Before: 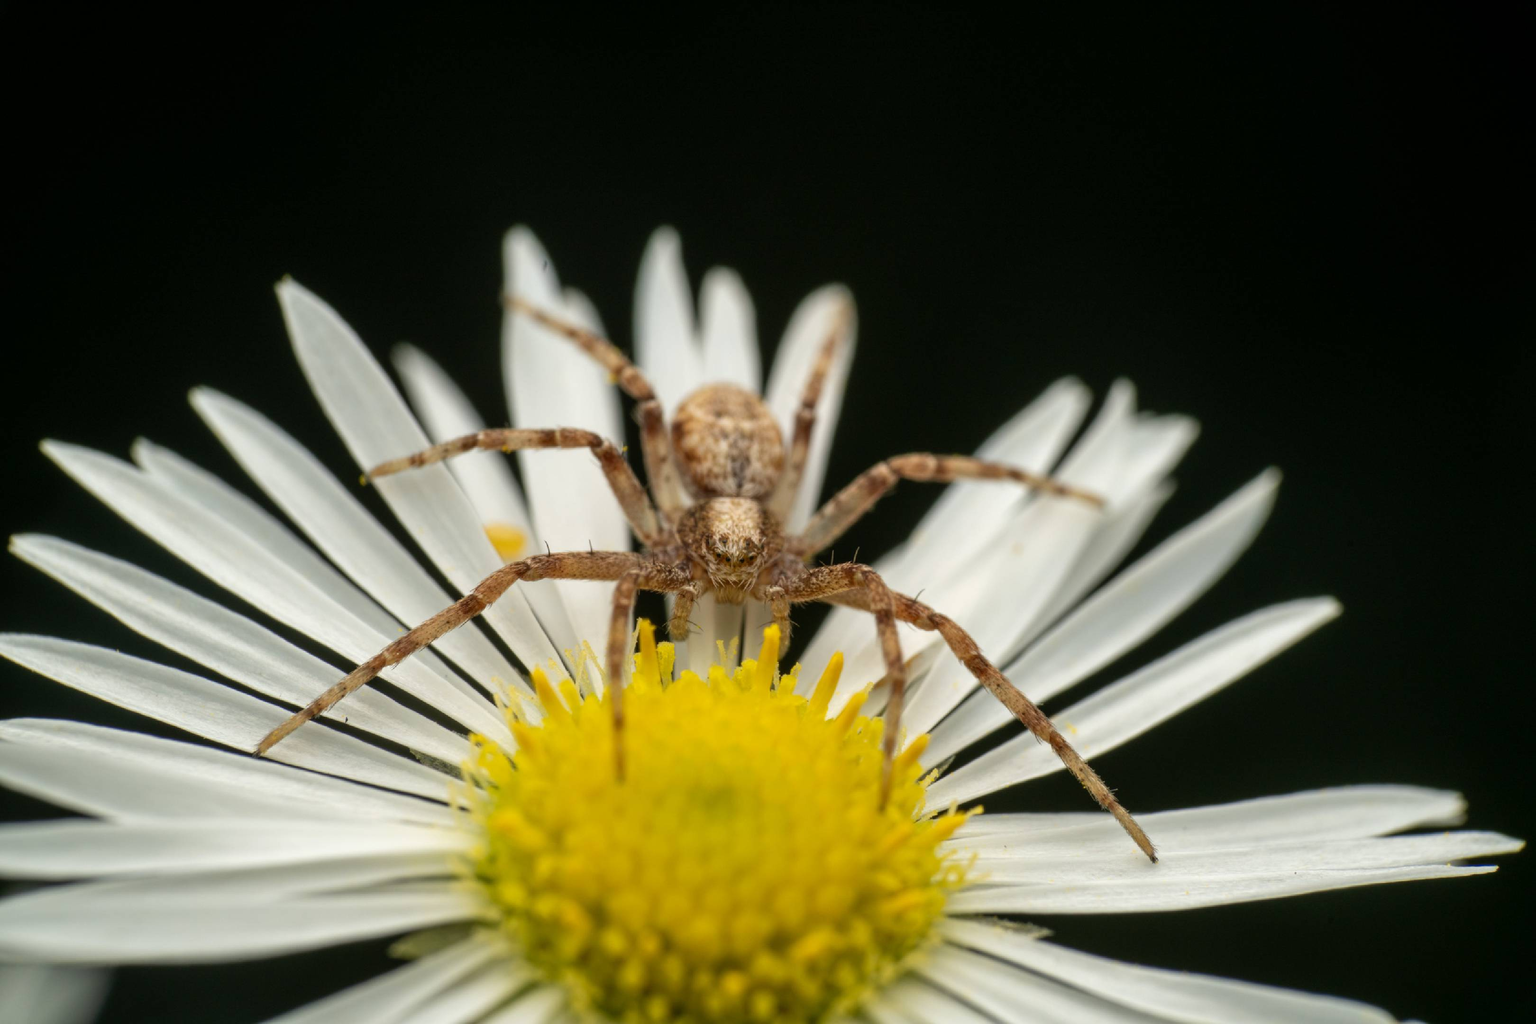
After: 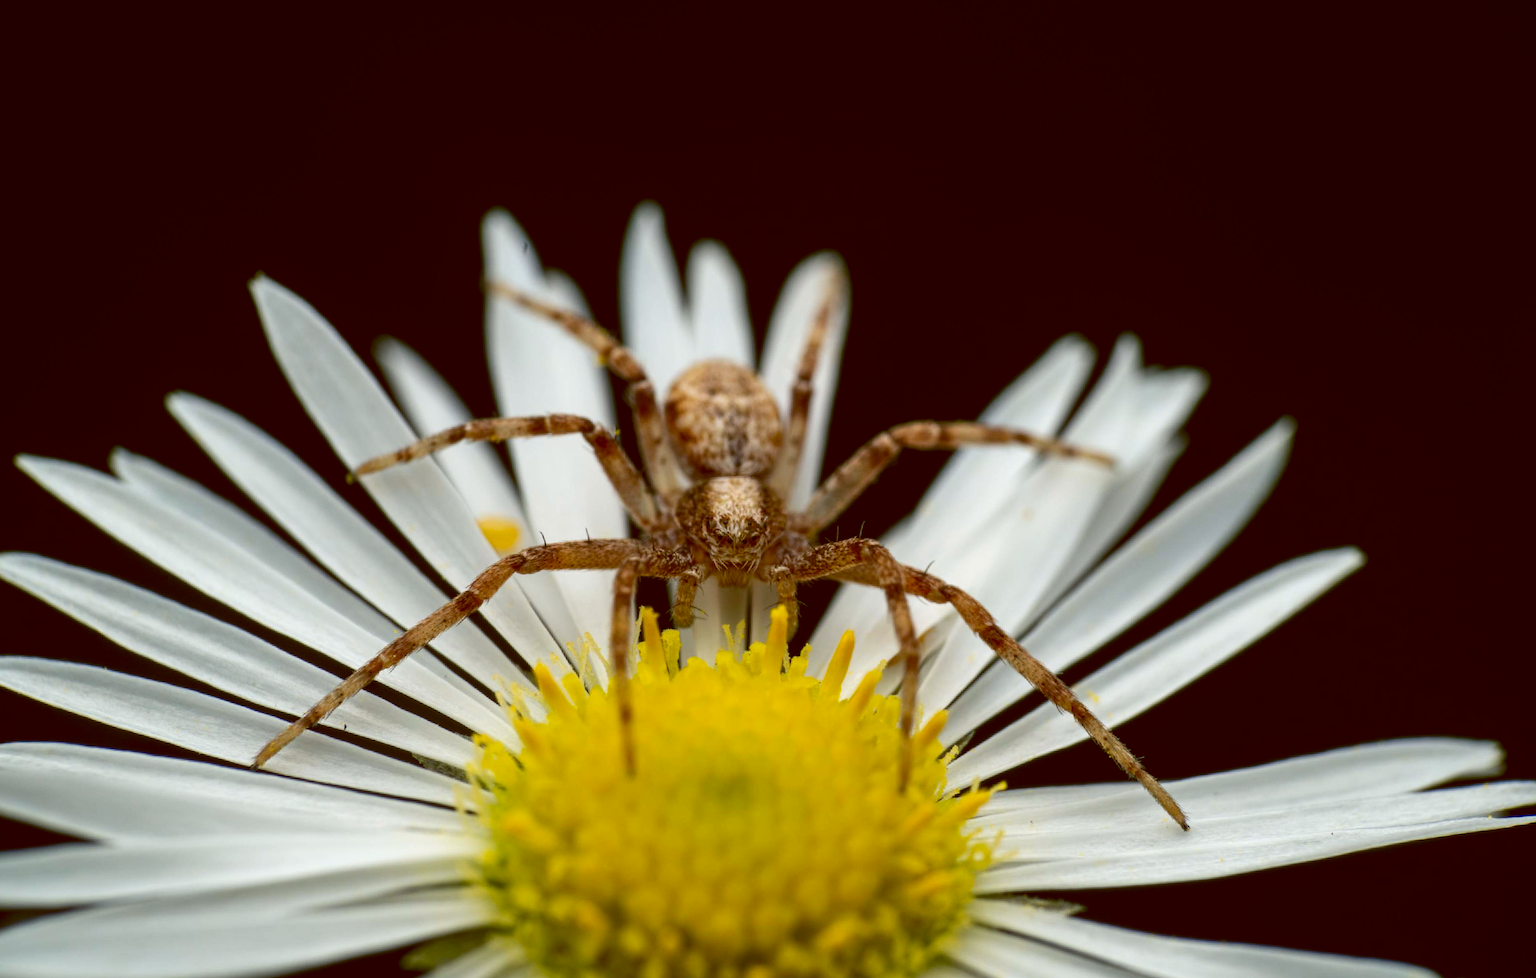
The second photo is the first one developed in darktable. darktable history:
contrast equalizer: y [[0.5, 0.5, 0.472, 0.5, 0.5, 0.5], [0.5 ×6], [0.5 ×6], [0 ×6], [0 ×6]]
contrast brightness saturation: contrast 0.12, brightness -0.12, saturation 0.2
rotate and perspective: rotation -3°, crop left 0.031, crop right 0.968, crop top 0.07, crop bottom 0.93
color balance: lift [1, 1.015, 1.004, 0.985], gamma [1, 0.958, 0.971, 1.042], gain [1, 0.956, 0.977, 1.044]
